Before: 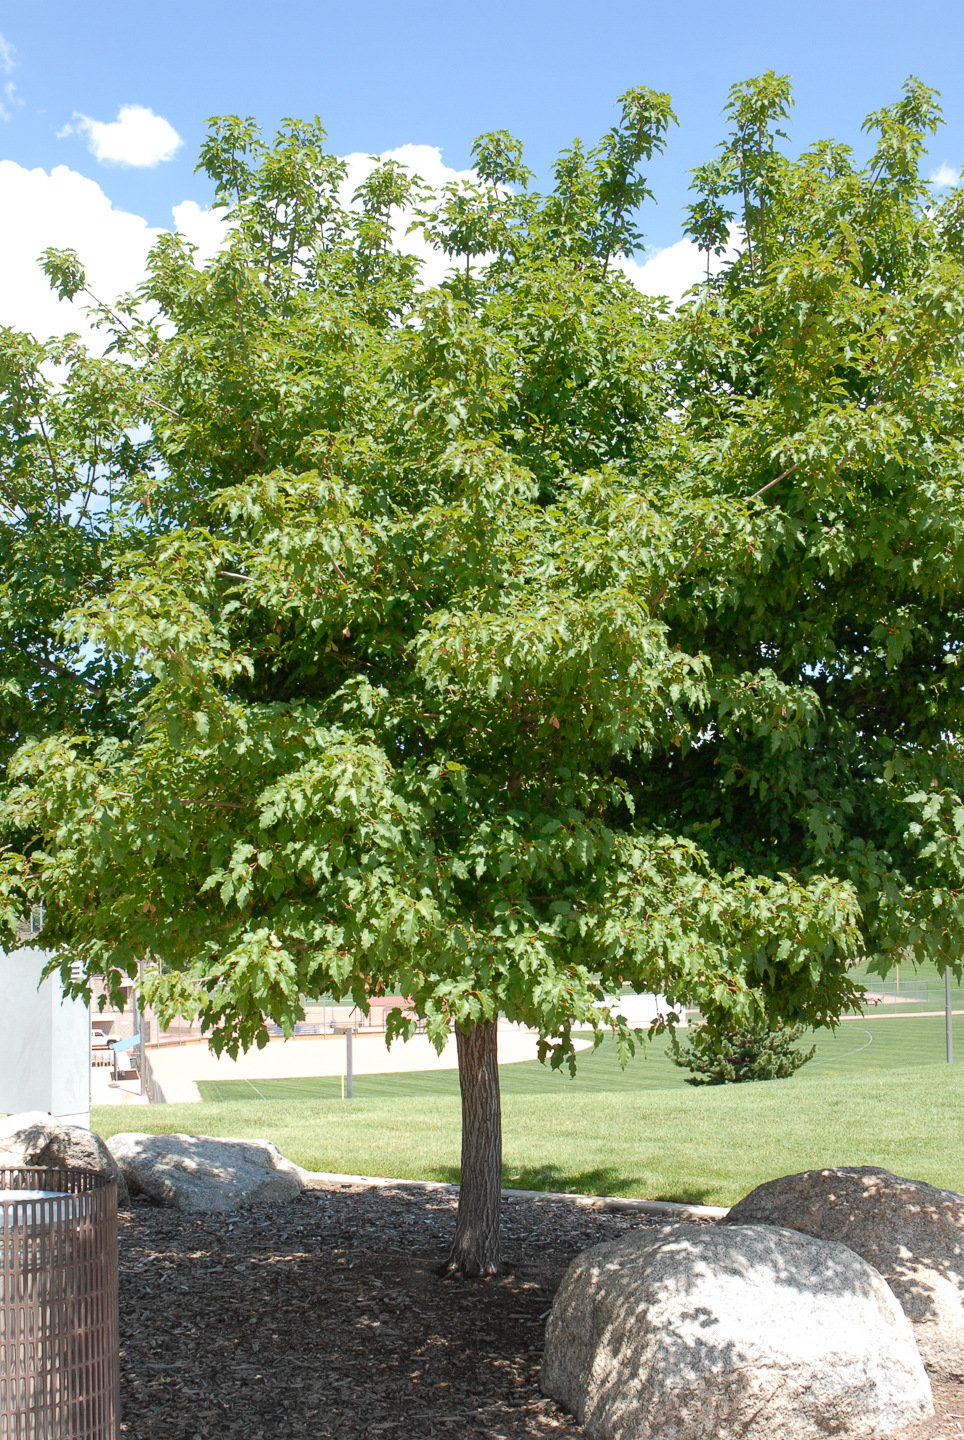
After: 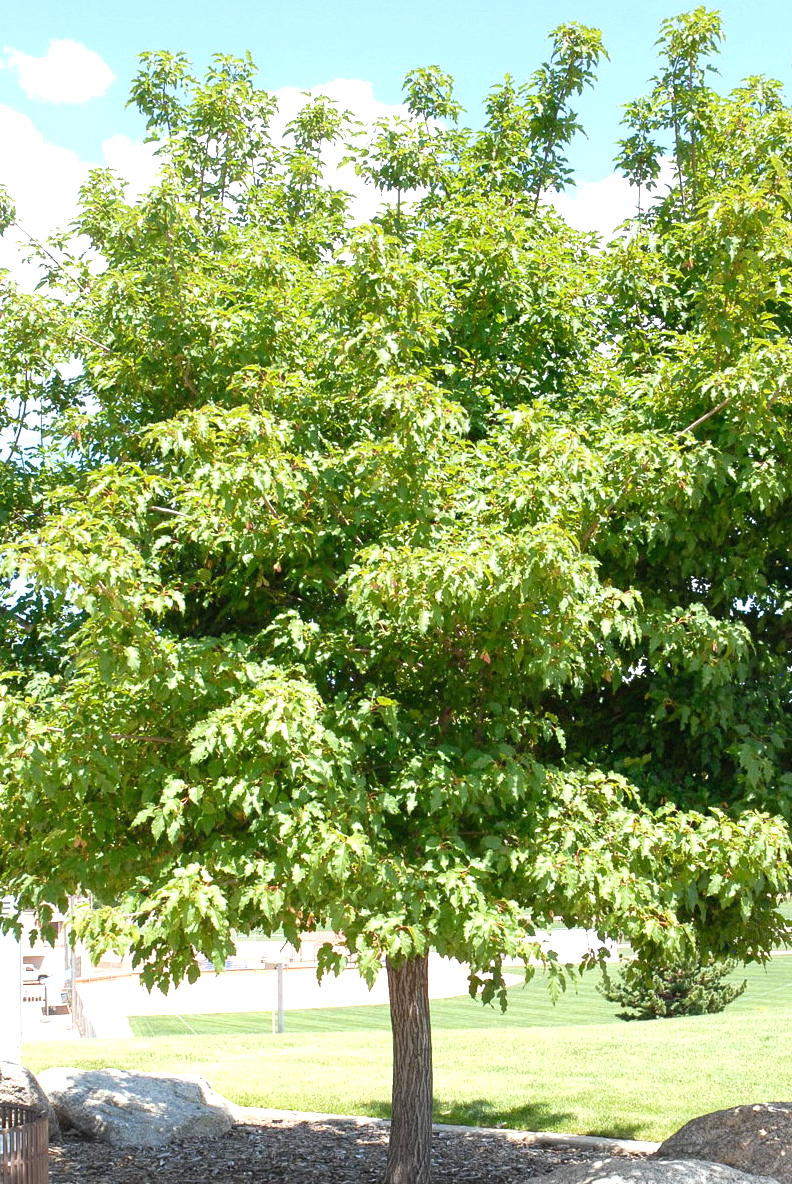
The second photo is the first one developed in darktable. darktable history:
crop and rotate: left 7.196%, top 4.574%, right 10.605%, bottom 13.178%
exposure: exposure 0.722 EV, compensate highlight preservation false
